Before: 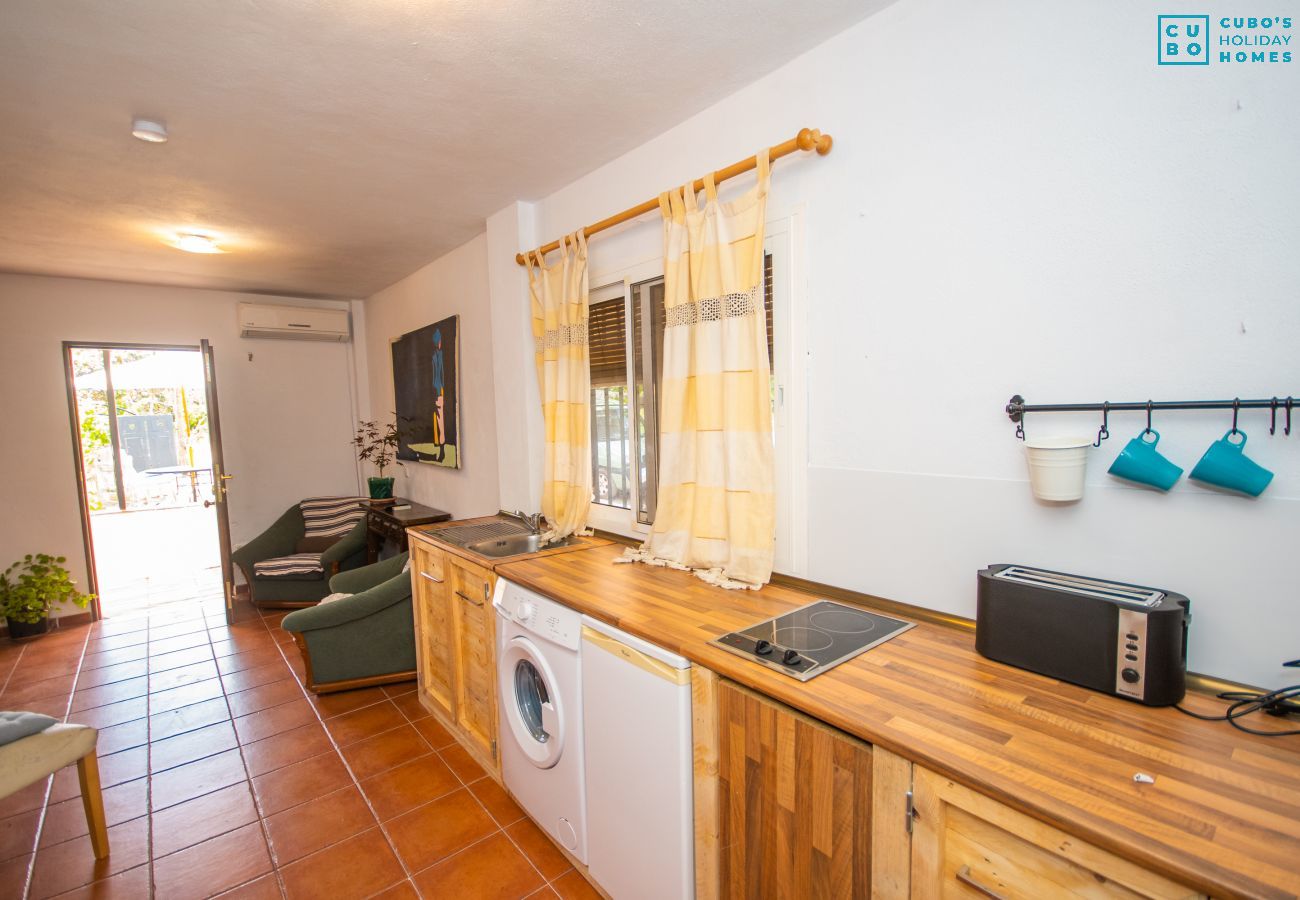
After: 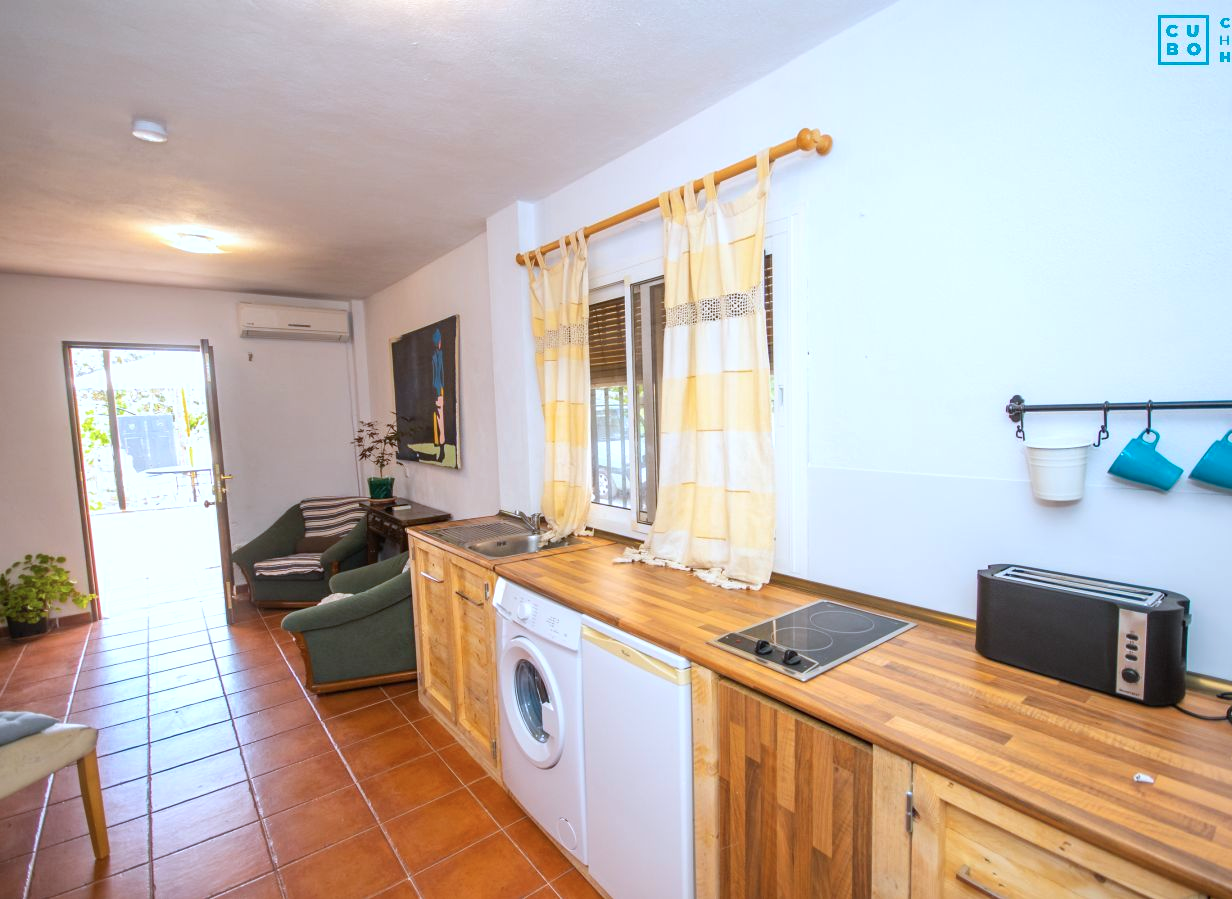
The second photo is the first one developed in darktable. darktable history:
crop and rotate: right 5.167%
exposure: exposure 0.2 EV, compensate highlight preservation false
color calibration: illuminant as shot in camera, x 0.378, y 0.381, temperature 4093.13 K, saturation algorithm version 1 (2020)
